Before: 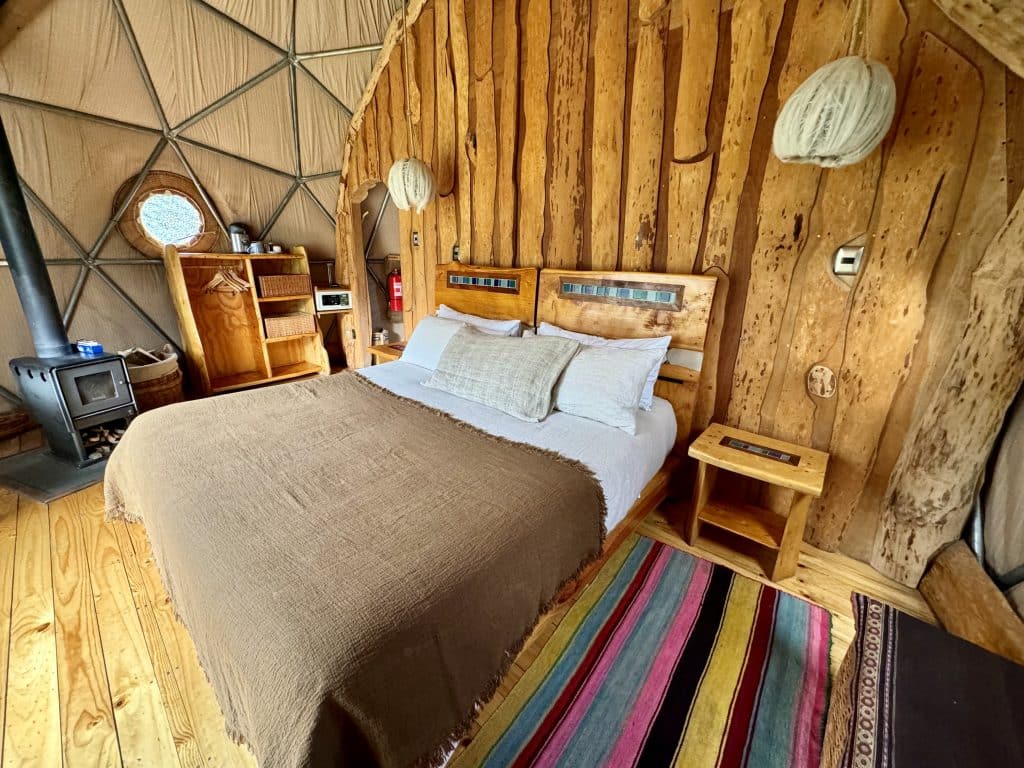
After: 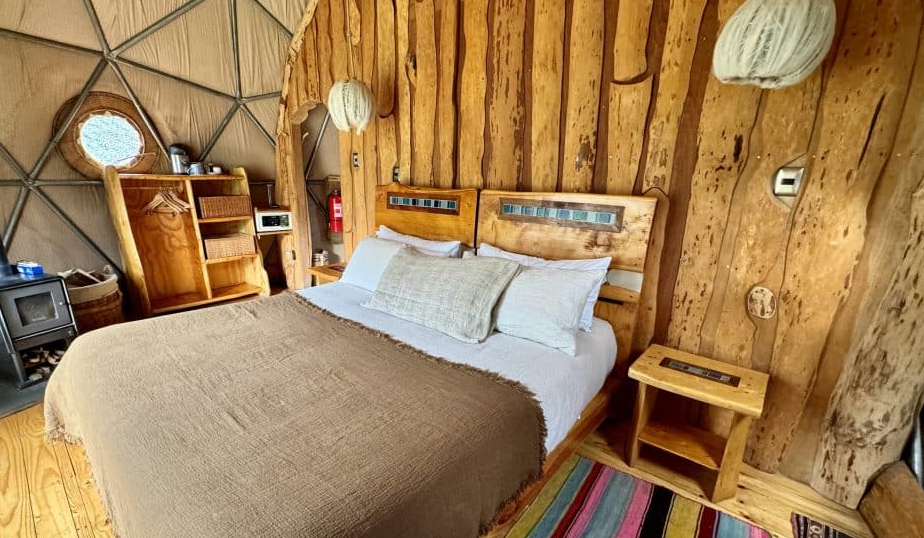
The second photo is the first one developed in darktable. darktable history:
crop: left 5.87%, top 10.317%, right 3.816%, bottom 19.511%
